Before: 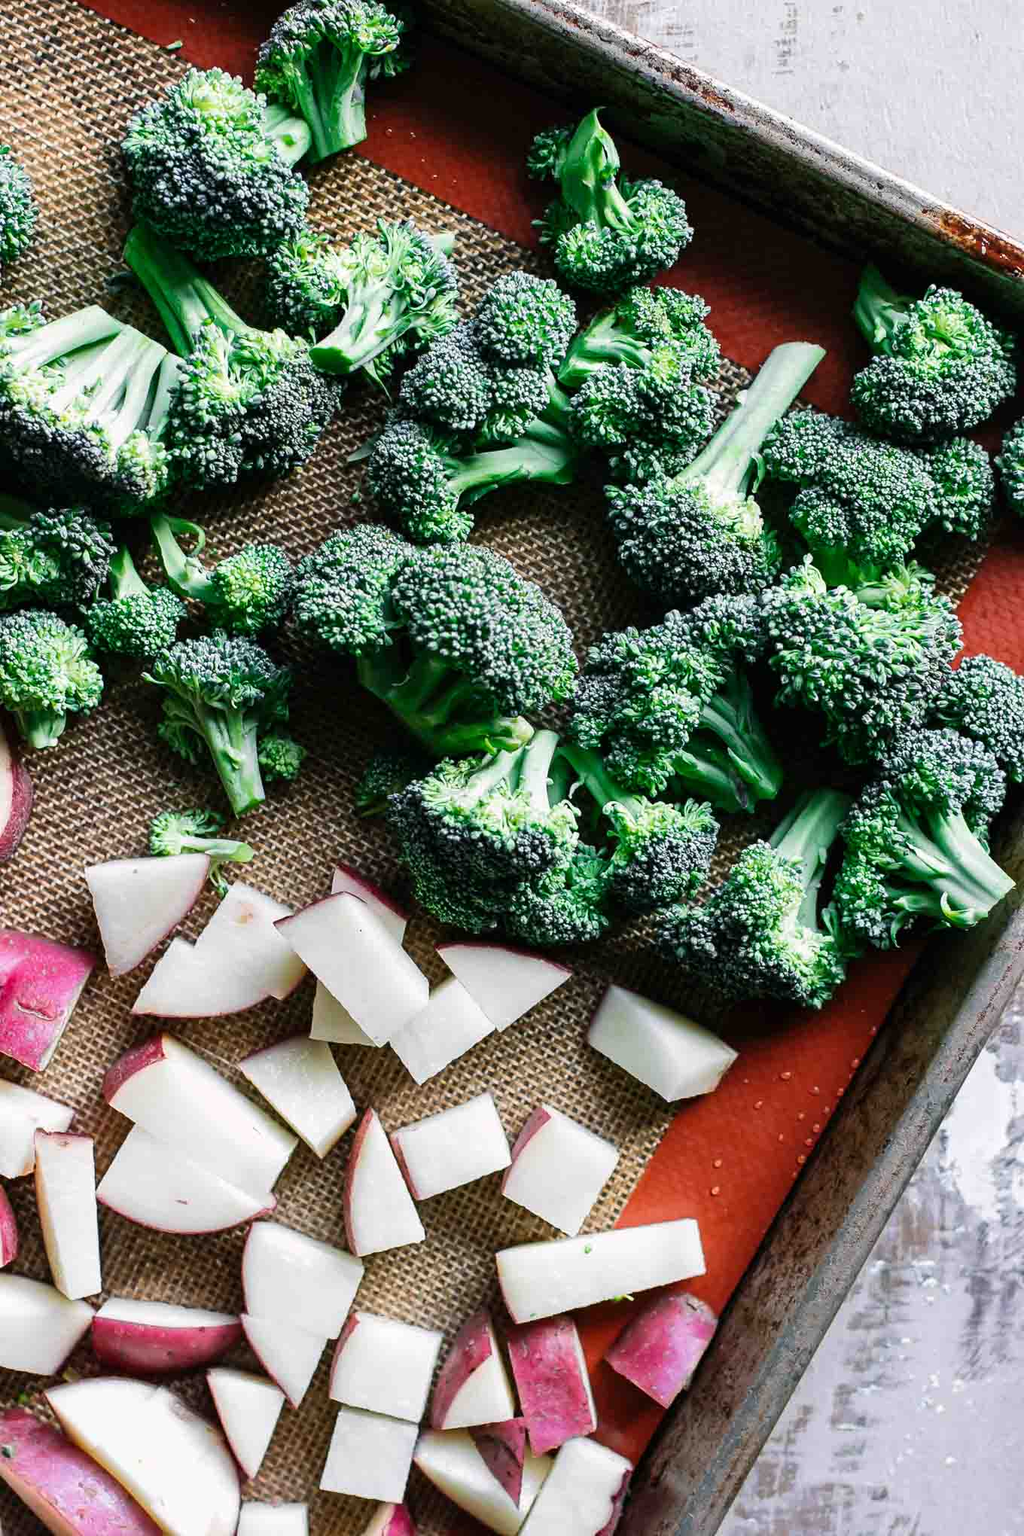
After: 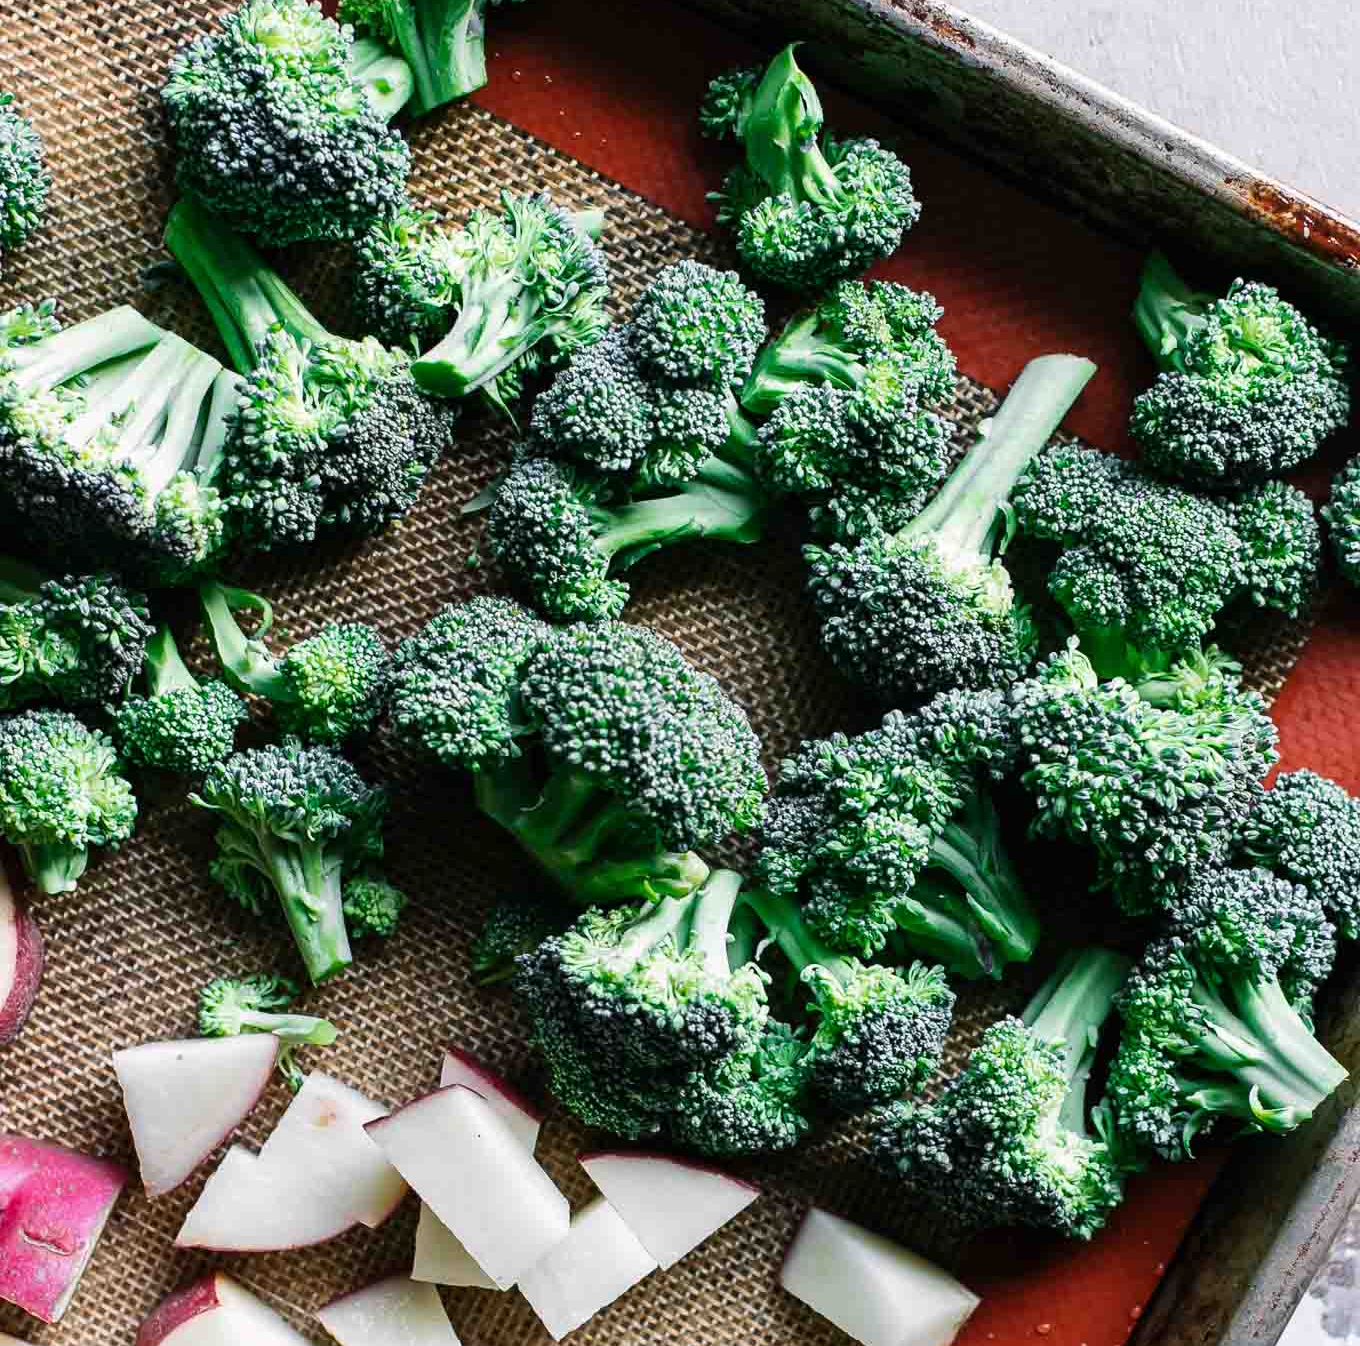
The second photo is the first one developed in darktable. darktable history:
crop and rotate: top 4.948%, bottom 29.057%
